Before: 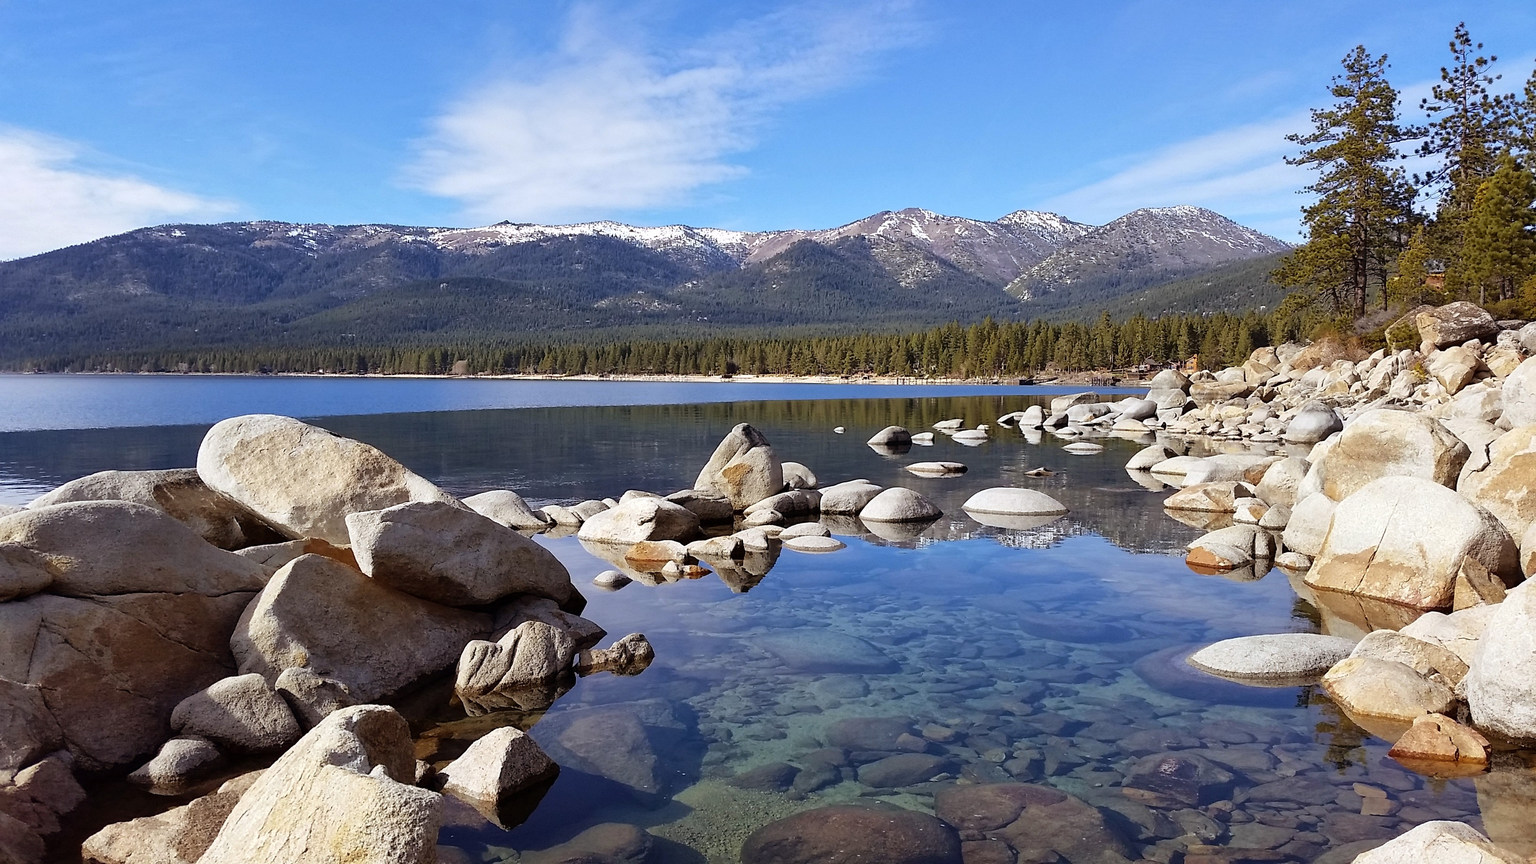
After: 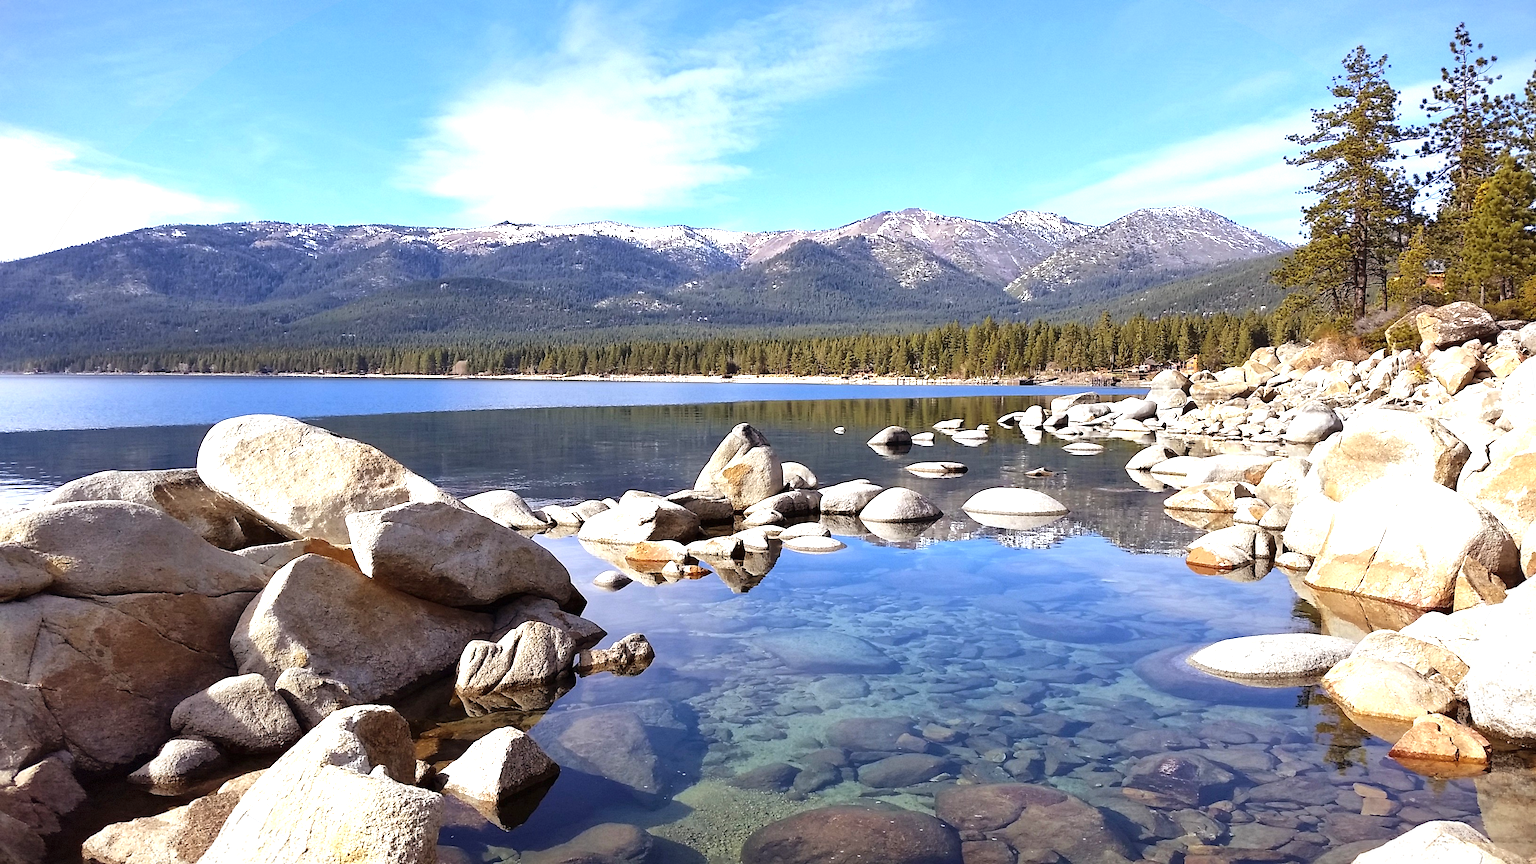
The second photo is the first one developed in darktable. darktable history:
exposure: black level correction 0, exposure 0.877 EV, compensate exposure bias true, compensate highlight preservation false
vignetting: fall-off start 100%, brightness -0.406, saturation -0.3, width/height ratio 1.324, dithering 8-bit output, unbound false
